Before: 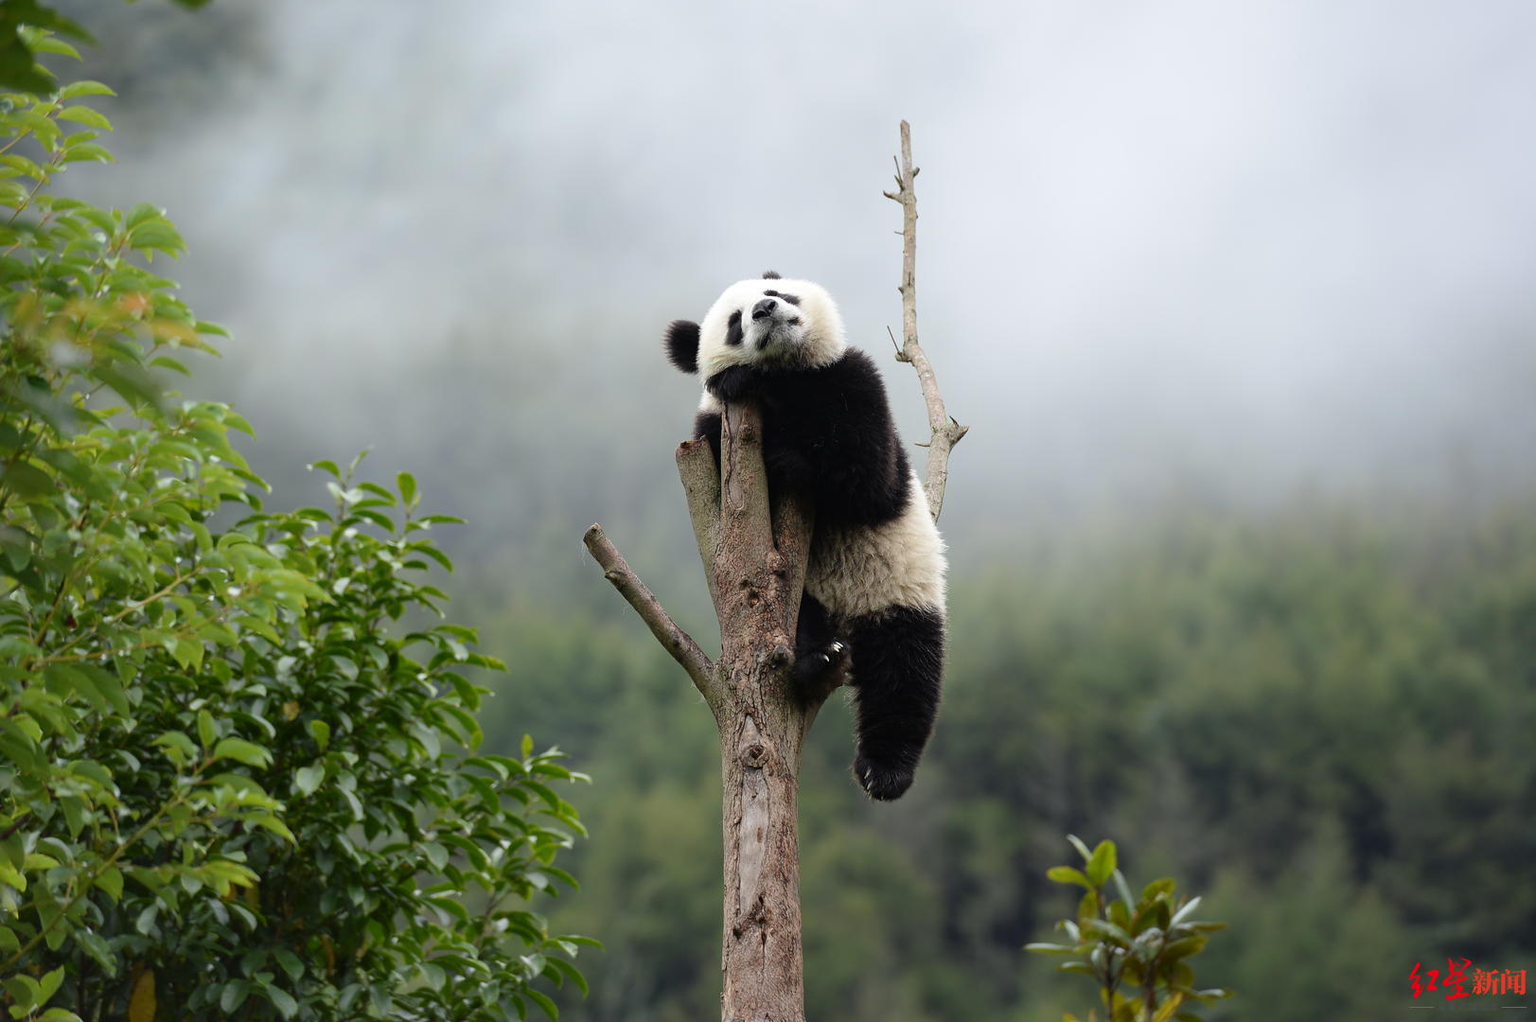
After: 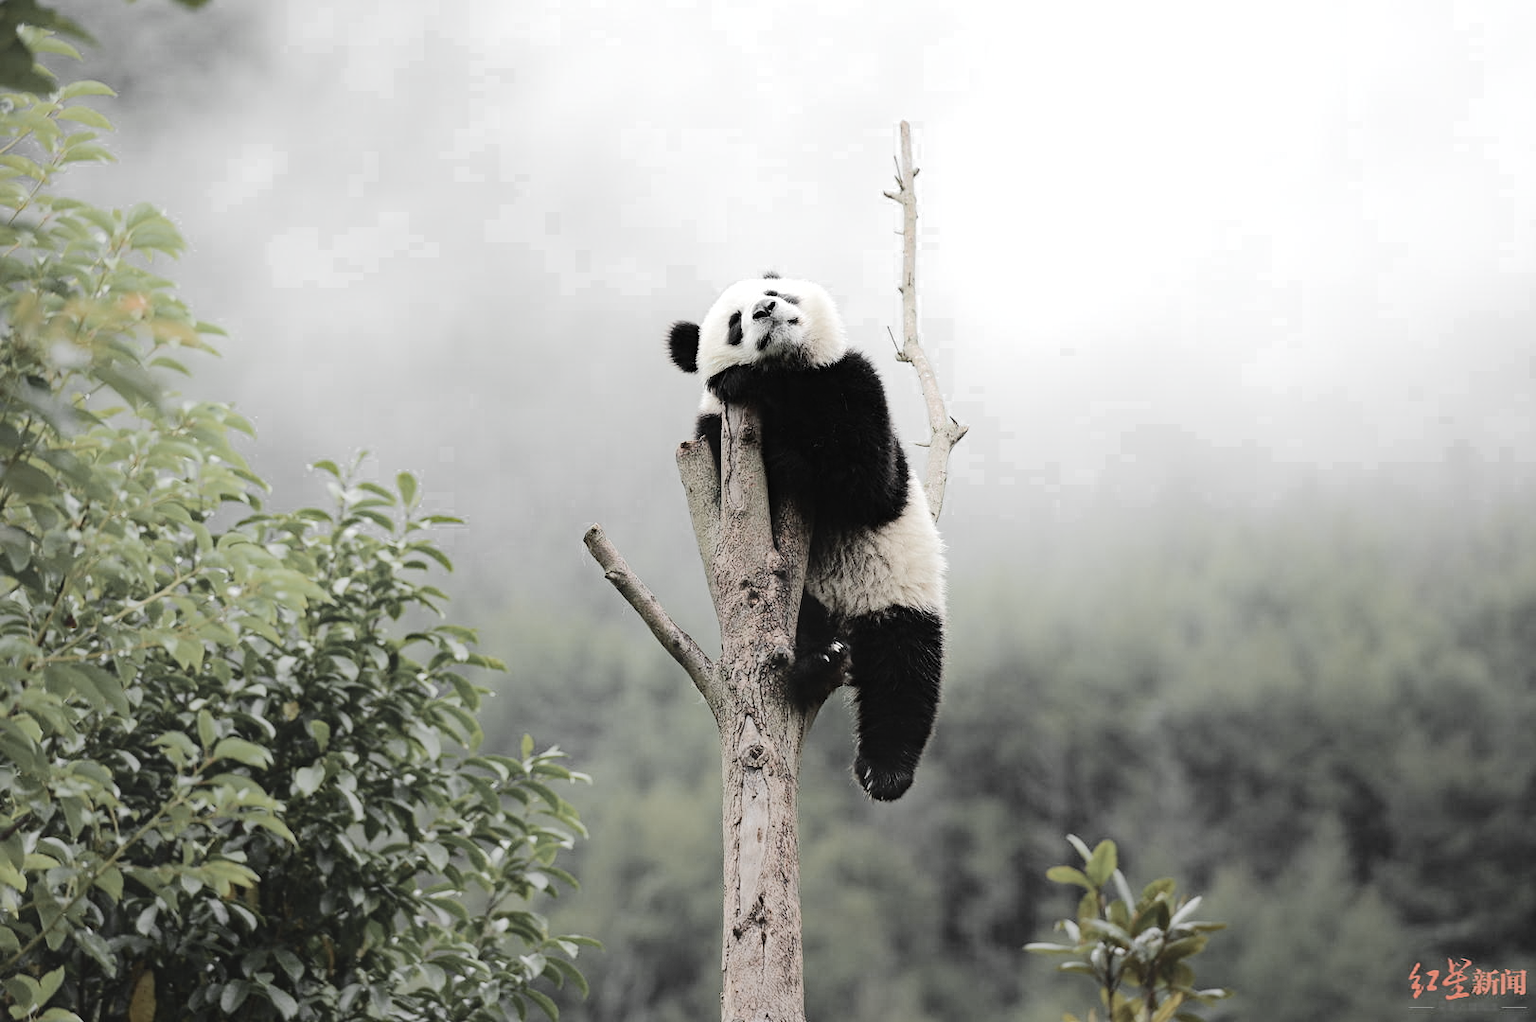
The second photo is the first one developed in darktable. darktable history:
contrast equalizer: y [[0.439, 0.44, 0.442, 0.457, 0.493, 0.498], [0.5 ×6], [0.5 ×6], [0 ×6], [0 ×6]]
tone equalizer: -7 EV 0.156 EV, -6 EV 0.595 EV, -5 EV 1.13 EV, -4 EV 1.31 EV, -3 EV 1.15 EV, -2 EV 0.6 EV, -1 EV 0.166 EV, edges refinement/feathering 500, mask exposure compensation -1.57 EV, preserve details no
haze removal: compatibility mode true, adaptive false
color zones: curves: ch0 [(0, 0.613) (0.01, 0.613) (0.245, 0.448) (0.498, 0.529) (0.642, 0.665) (0.879, 0.777) (0.99, 0.613)]; ch1 [(0, 0.035) (0.121, 0.189) (0.259, 0.197) (0.415, 0.061) (0.589, 0.022) (0.732, 0.022) (0.857, 0.026) (0.991, 0.053)]
